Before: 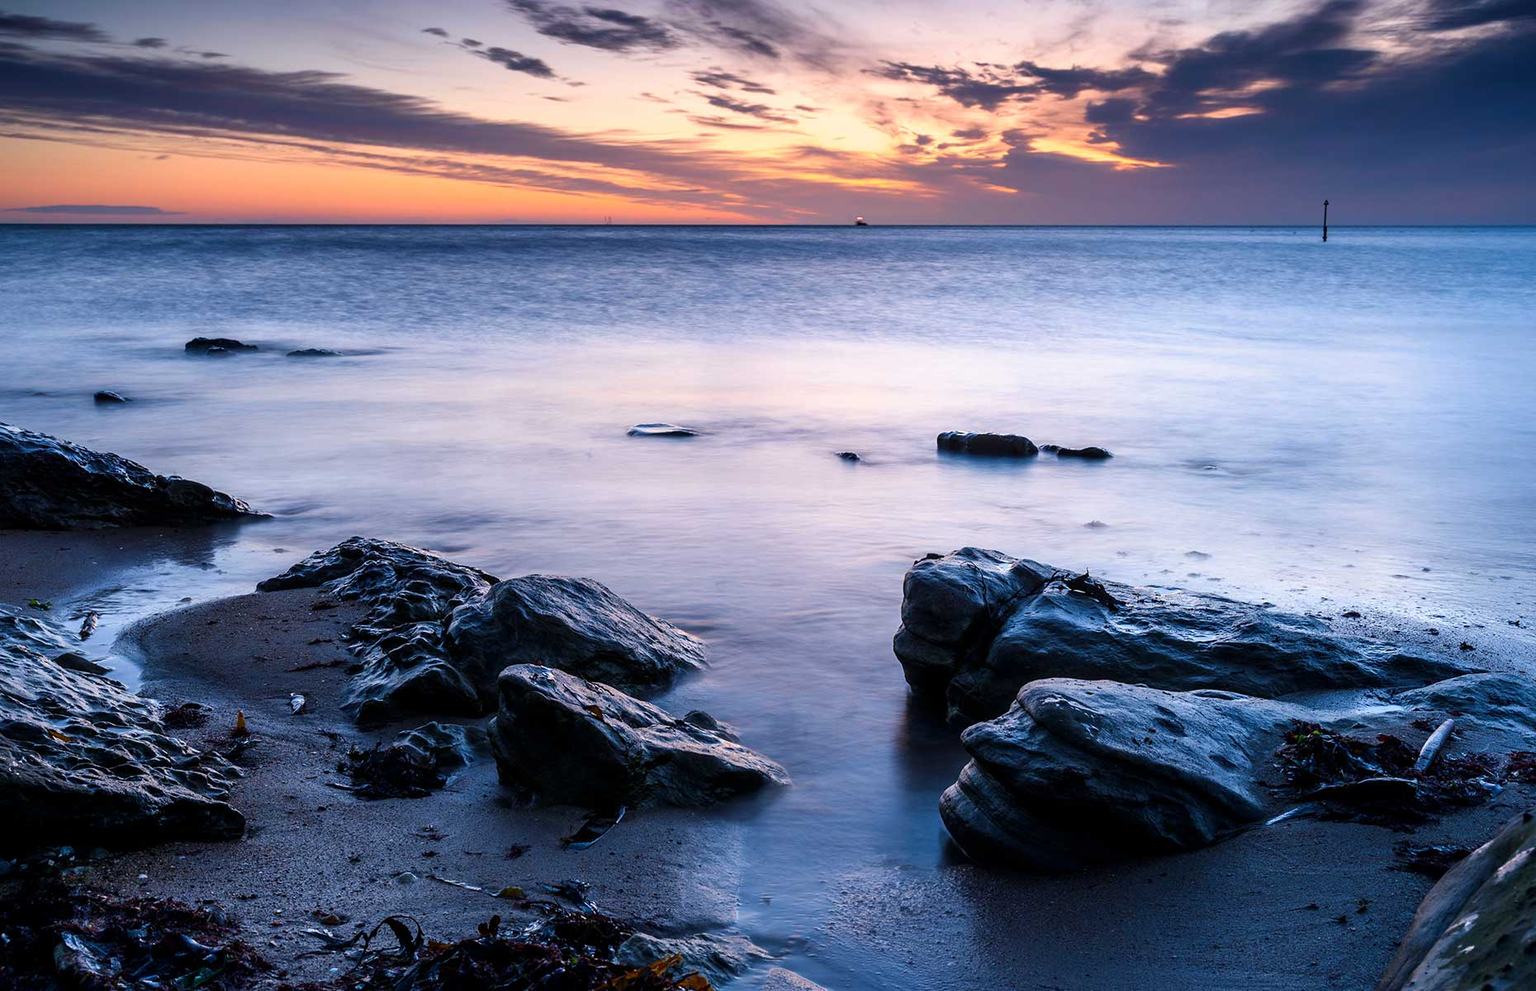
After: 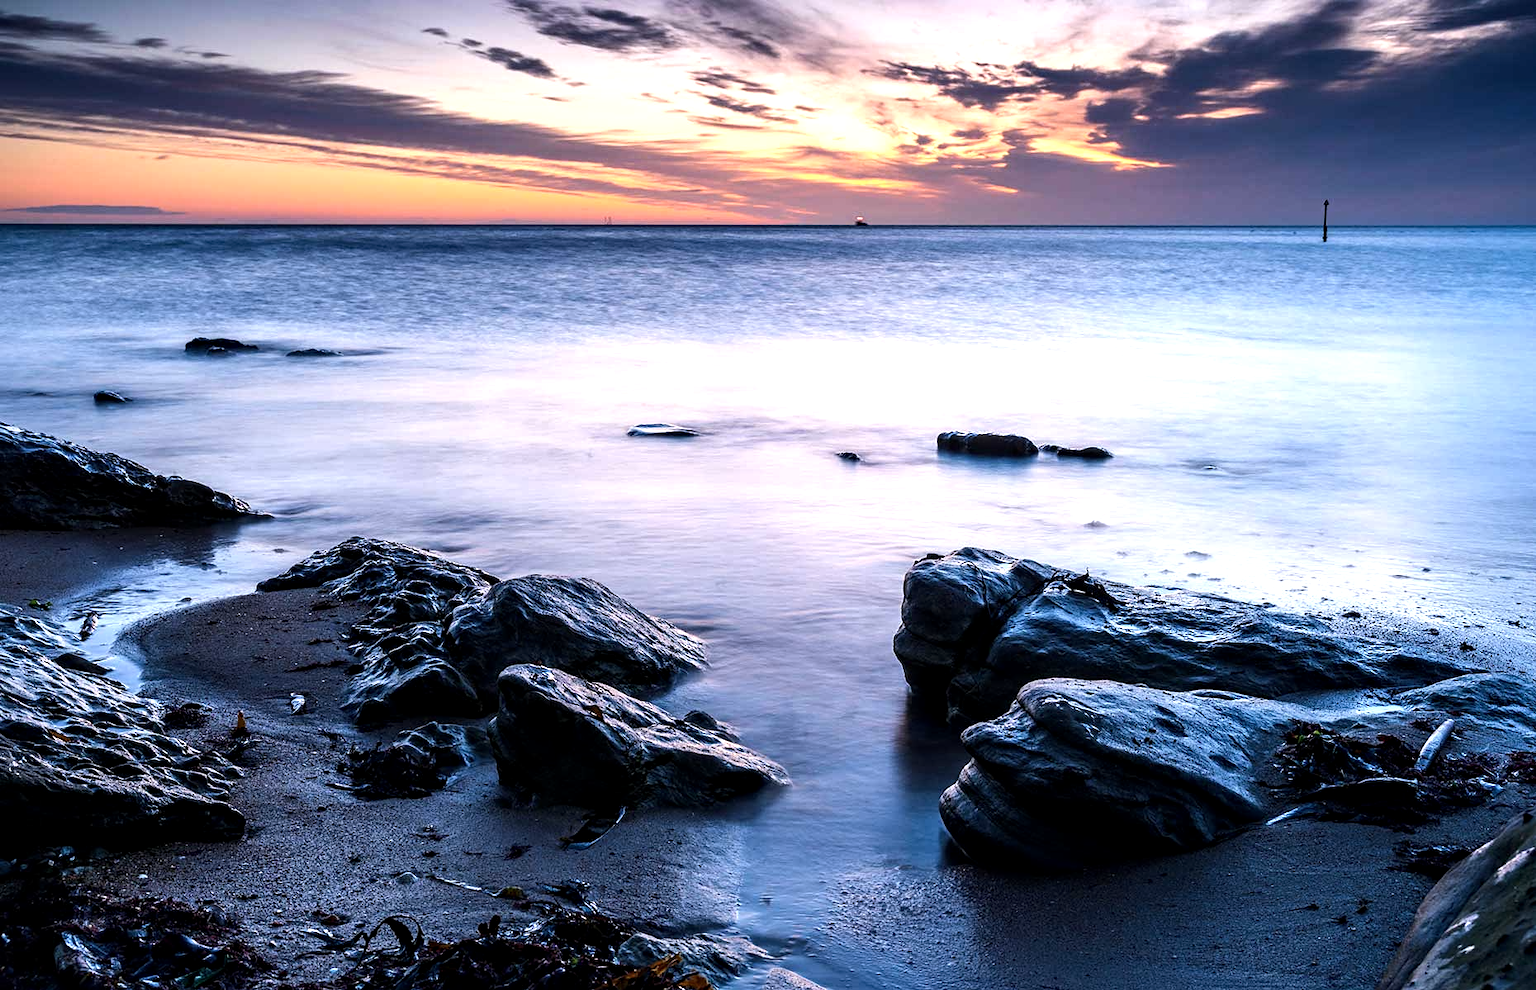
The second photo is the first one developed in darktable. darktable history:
exposure: exposure 0.166 EV, compensate highlight preservation false
tone equalizer: -8 EV -0.422 EV, -7 EV -0.414 EV, -6 EV -0.327 EV, -5 EV -0.249 EV, -3 EV 0.215 EV, -2 EV 0.35 EV, -1 EV 0.38 EV, +0 EV 0.389 EV, edges refinement/feathering 500, mask exposure compensation -1.57 EV, preserve details no
contrast equalizer: y [[0.509, 0.514, 0.523, 0.542, 0.578, 0.603], [0.5 ×6], [0.509, 0.514, 0.523, 0.542, 0.578, 0.603], [0.001, 0.002, 0.003, 0.005, 0.01, 0.013], [0.001, 0.002, 0.003, 0.005, 0.01, 0.013]]
